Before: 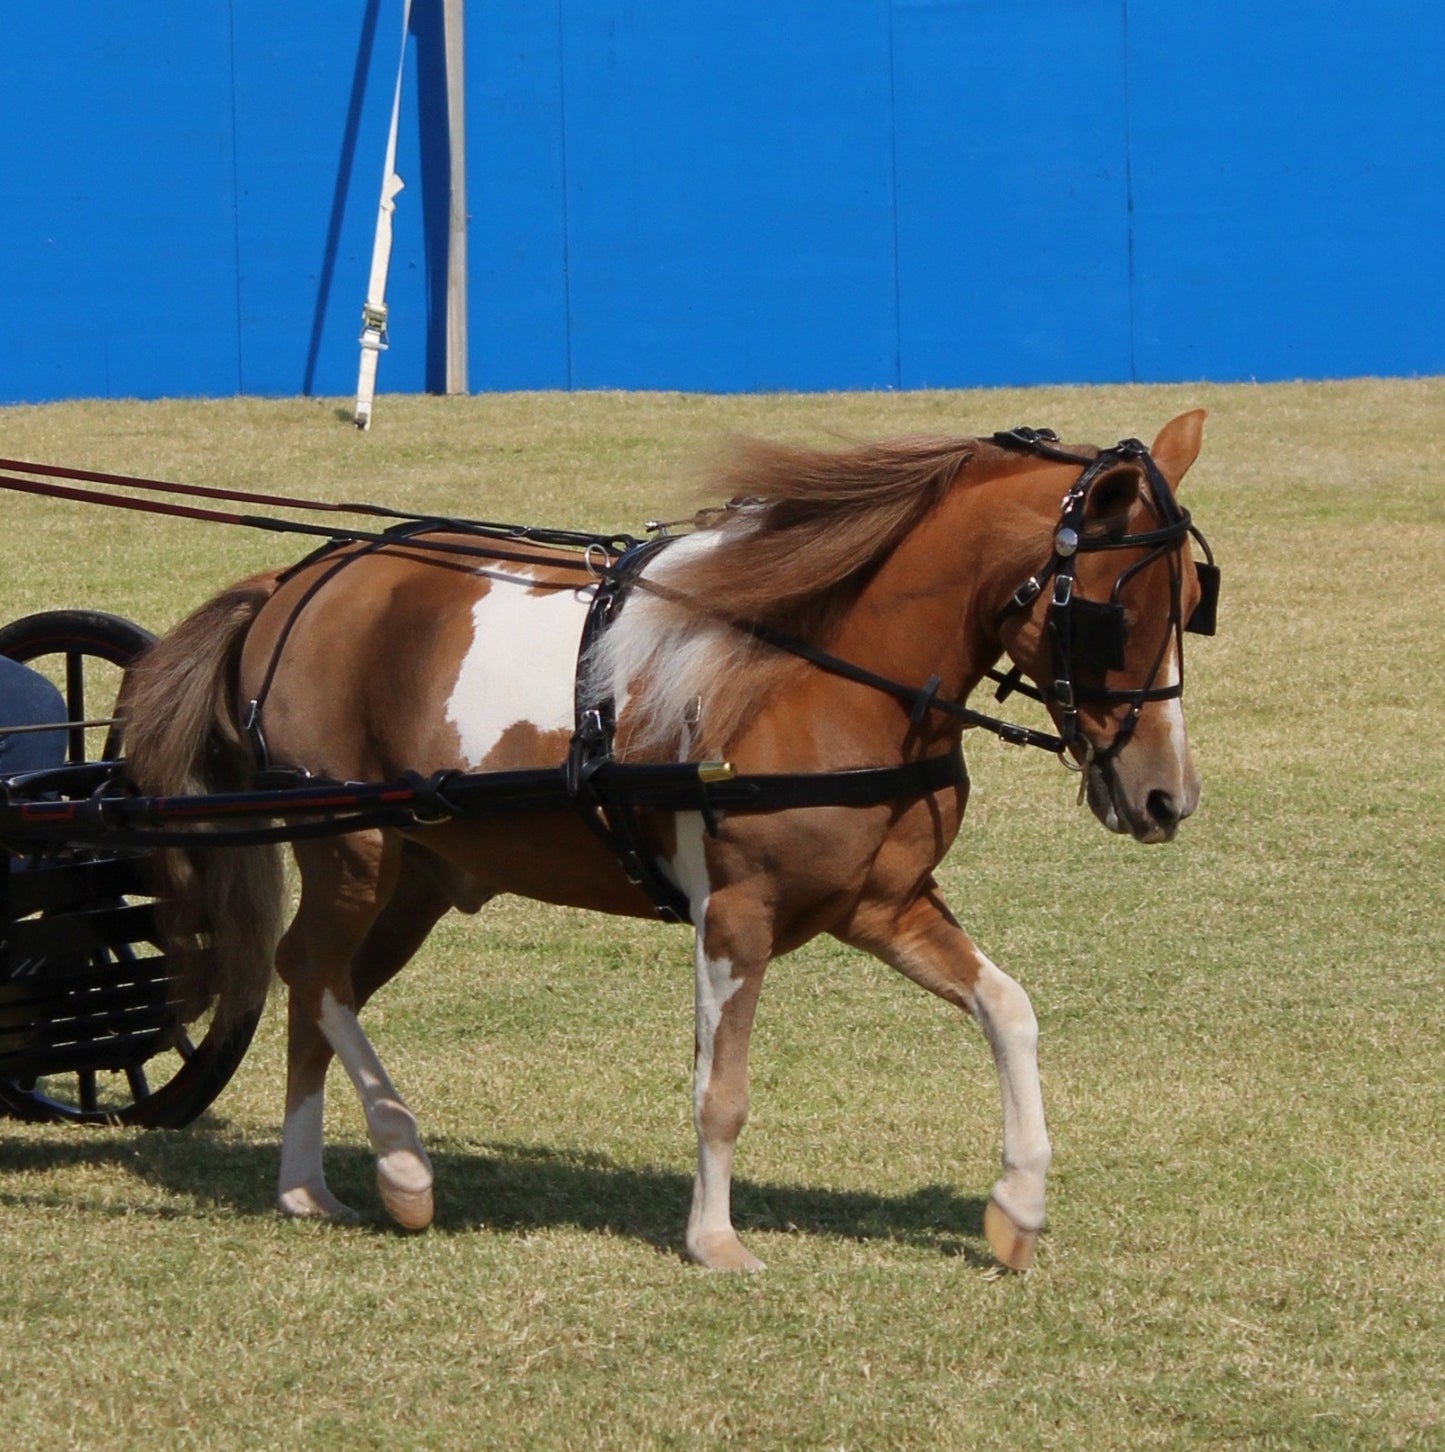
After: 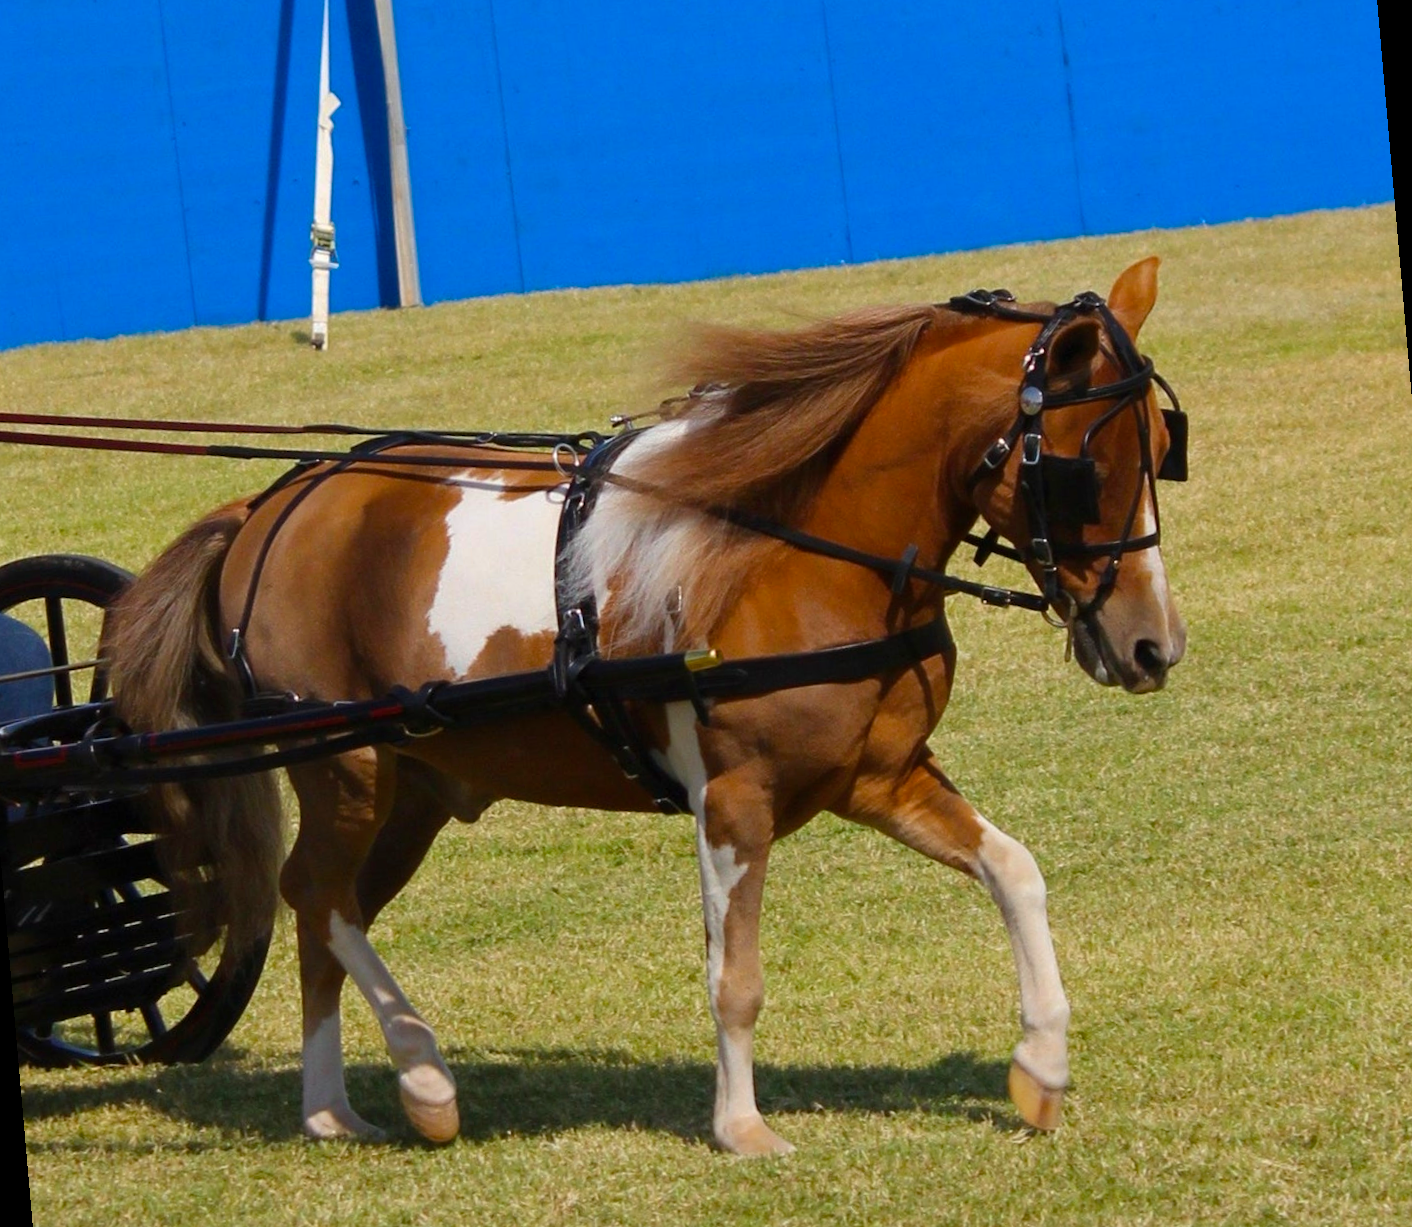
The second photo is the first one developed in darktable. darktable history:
rotate and perspective: rotation -5°, crop left 0.05, crop right 0.952, crop top 0.11, crop bottom 0.89
color correction: highlights a* -0.182, highlights b* -0.124
color balance rgb: perceptual saturation grading › global saturation 30%, global vibrance 20%
